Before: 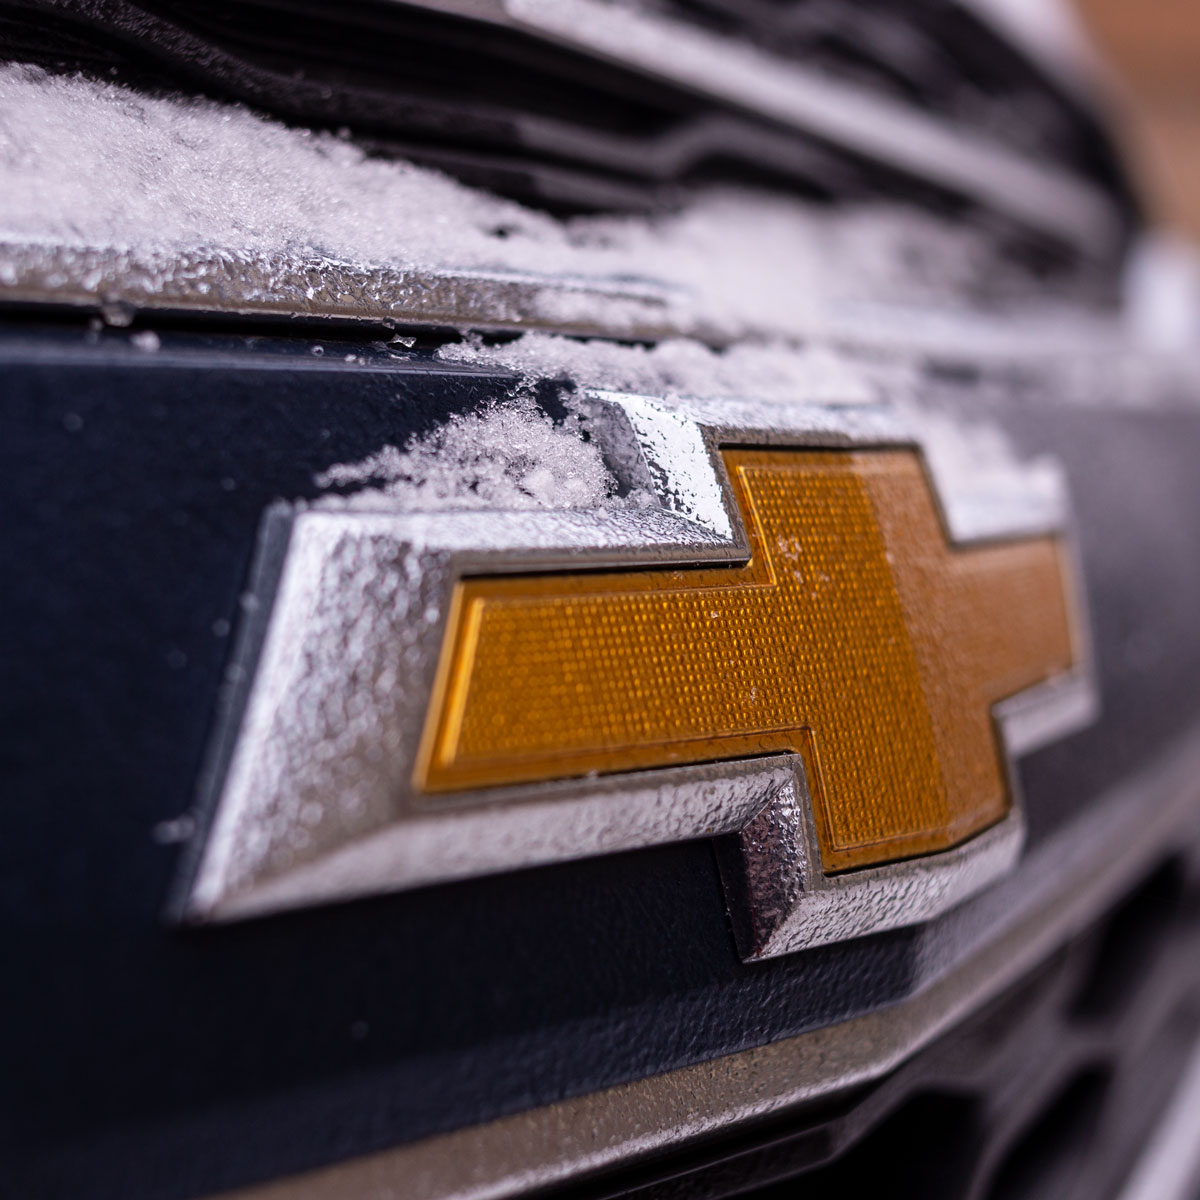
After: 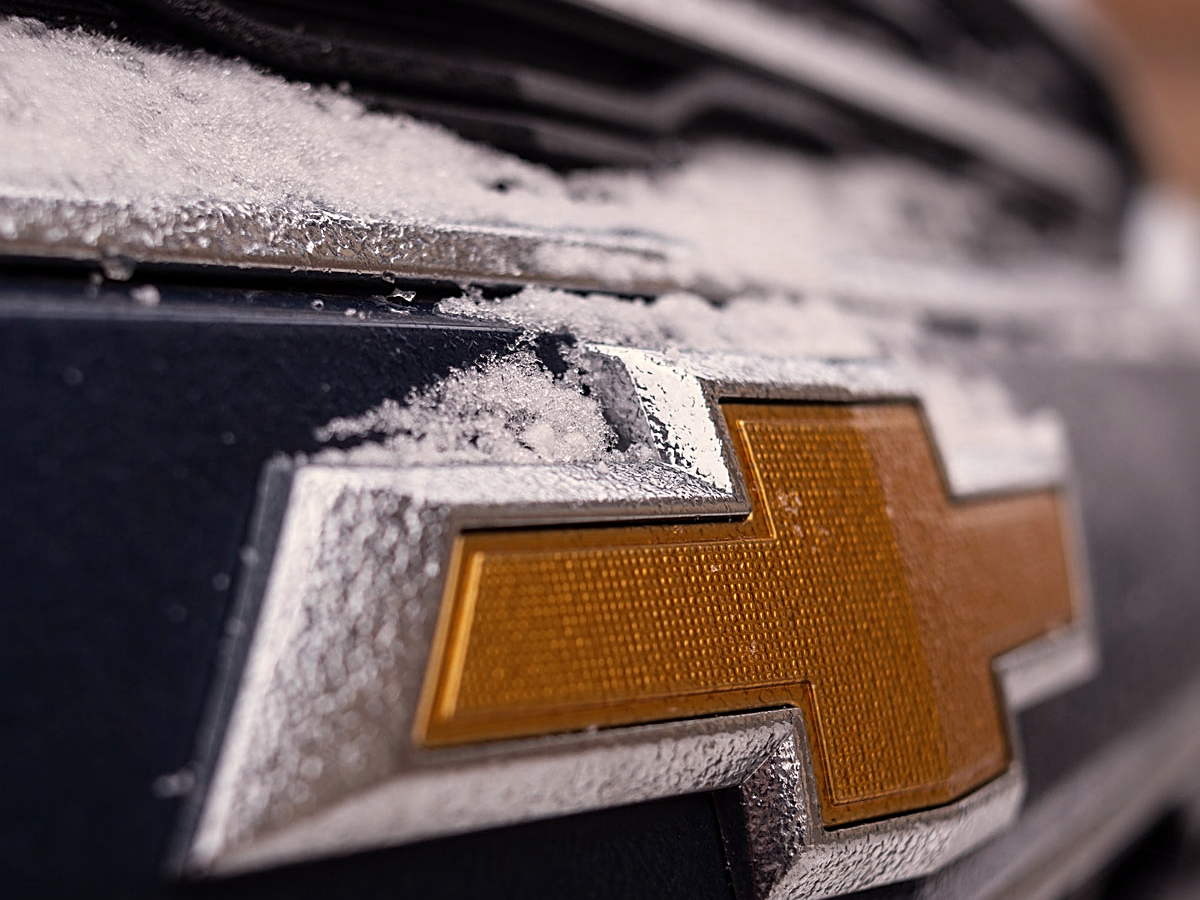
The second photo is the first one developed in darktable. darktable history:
crop: top 3.857%, bottom 21.132%
white balance: red 1.045, blue 0.932
color zones: curves: ch0 [(0, 0.5) (0.125, 0.4) (0.25, 0.5) (0.375, 0.4) (0.5, 0.4) (0.625, 0.35) (0.75, 0.35) (0.875, 0.5)]; ch1 [(0, 0.35) (0.125, 0.45) (0.25, 0.35) (0.375, 0.35) (0.5, 0.35) (0.625, 0.35) (0.75, 0.45) (0.875, 0.35)]; ch2 [(0, 0.6) (0.125, 0.5) (0.25, 0.5) (0.375, 0.6) (0.5, 0.6) (0.625, 0.5) (0.75, 0.5) (0.875, 0.5)]
sharpen: on, module defaults
